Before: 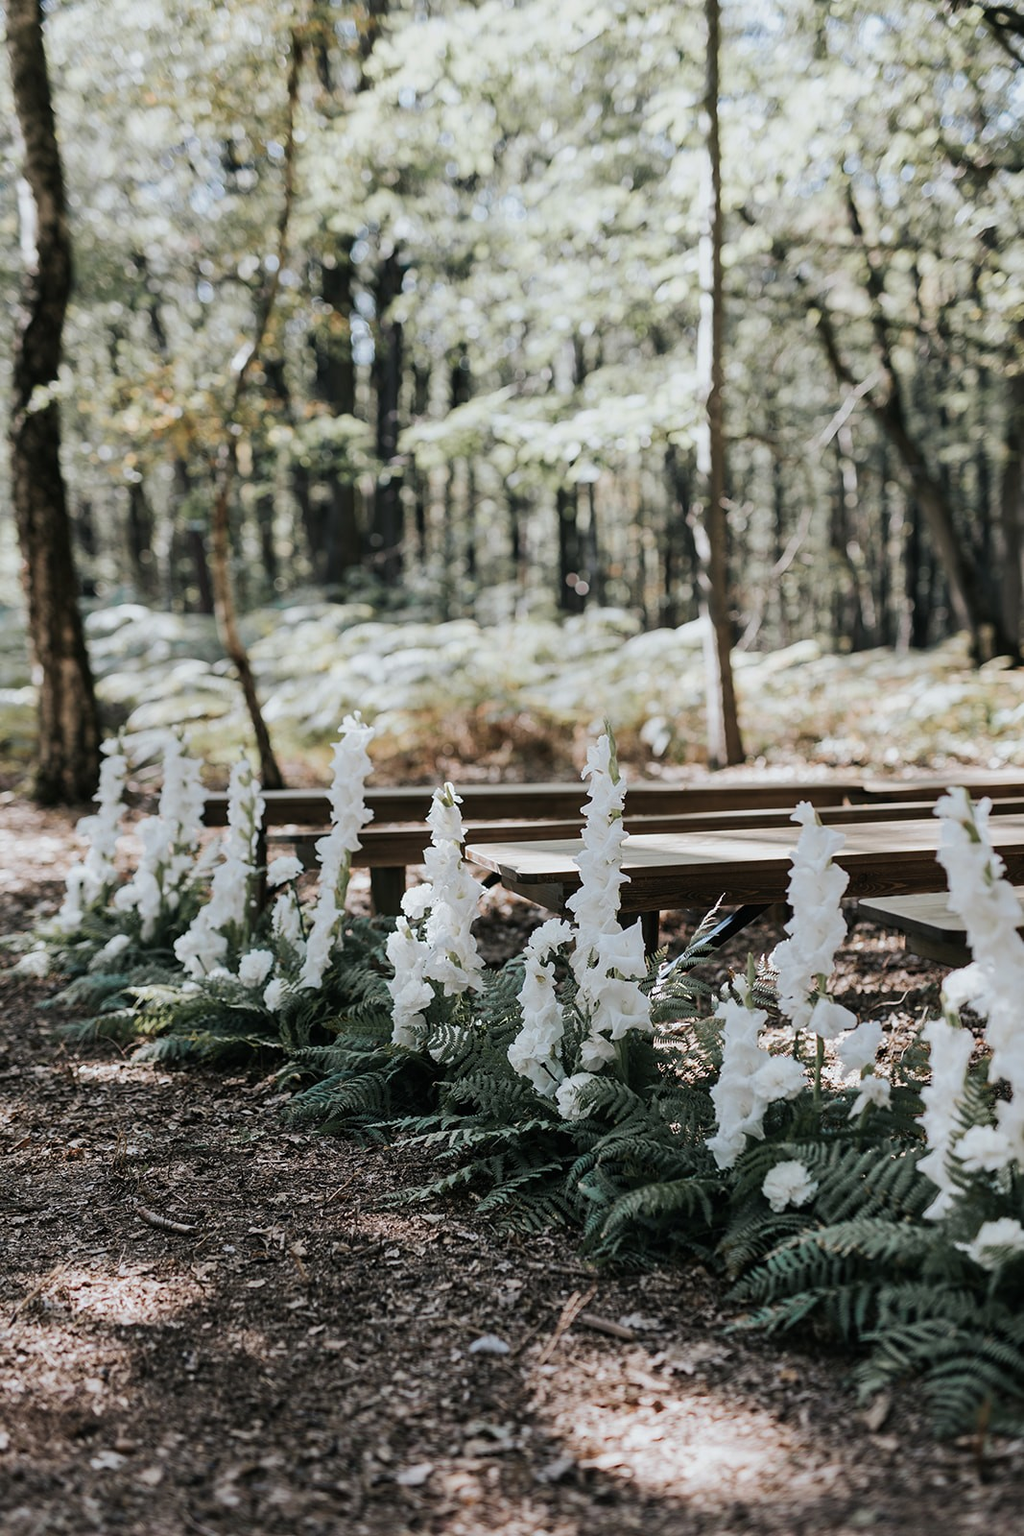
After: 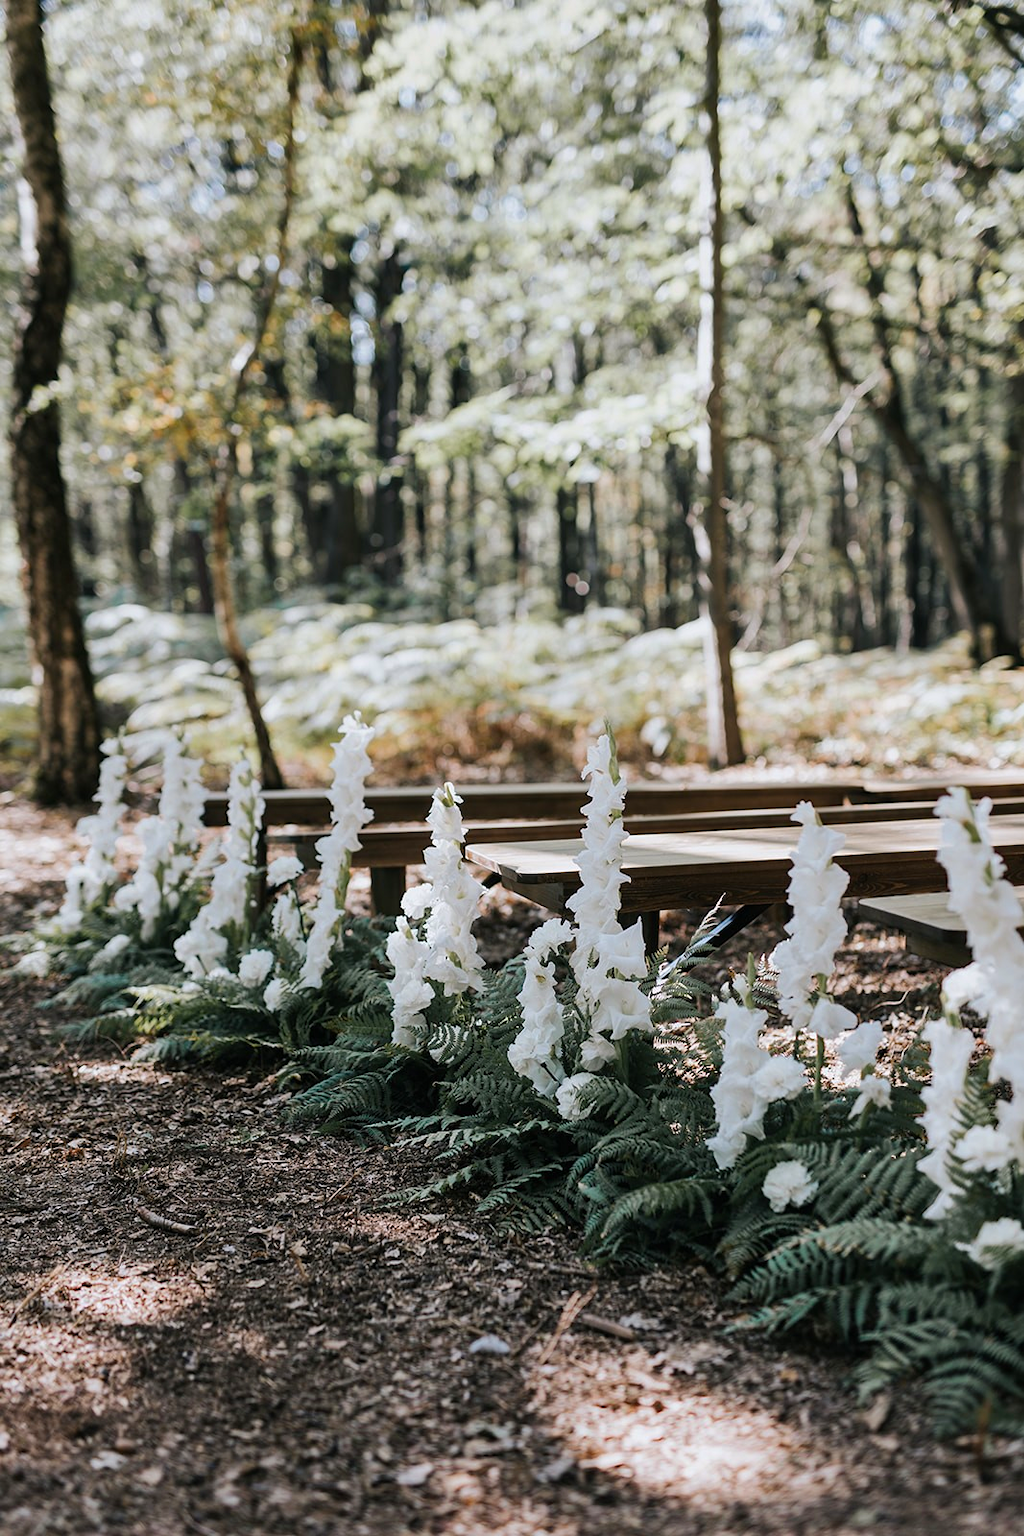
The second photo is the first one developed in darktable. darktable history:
shadows and highlights: radius 172.07, shadows 27.72, white point adjustment 2.99, highlights -68.63, soften with gaussian
color balance rgb: highlights gain › chroma 0.295%, highlights gain › hue 332.47°, perceptual saturation grading › global saturation 29.709%
